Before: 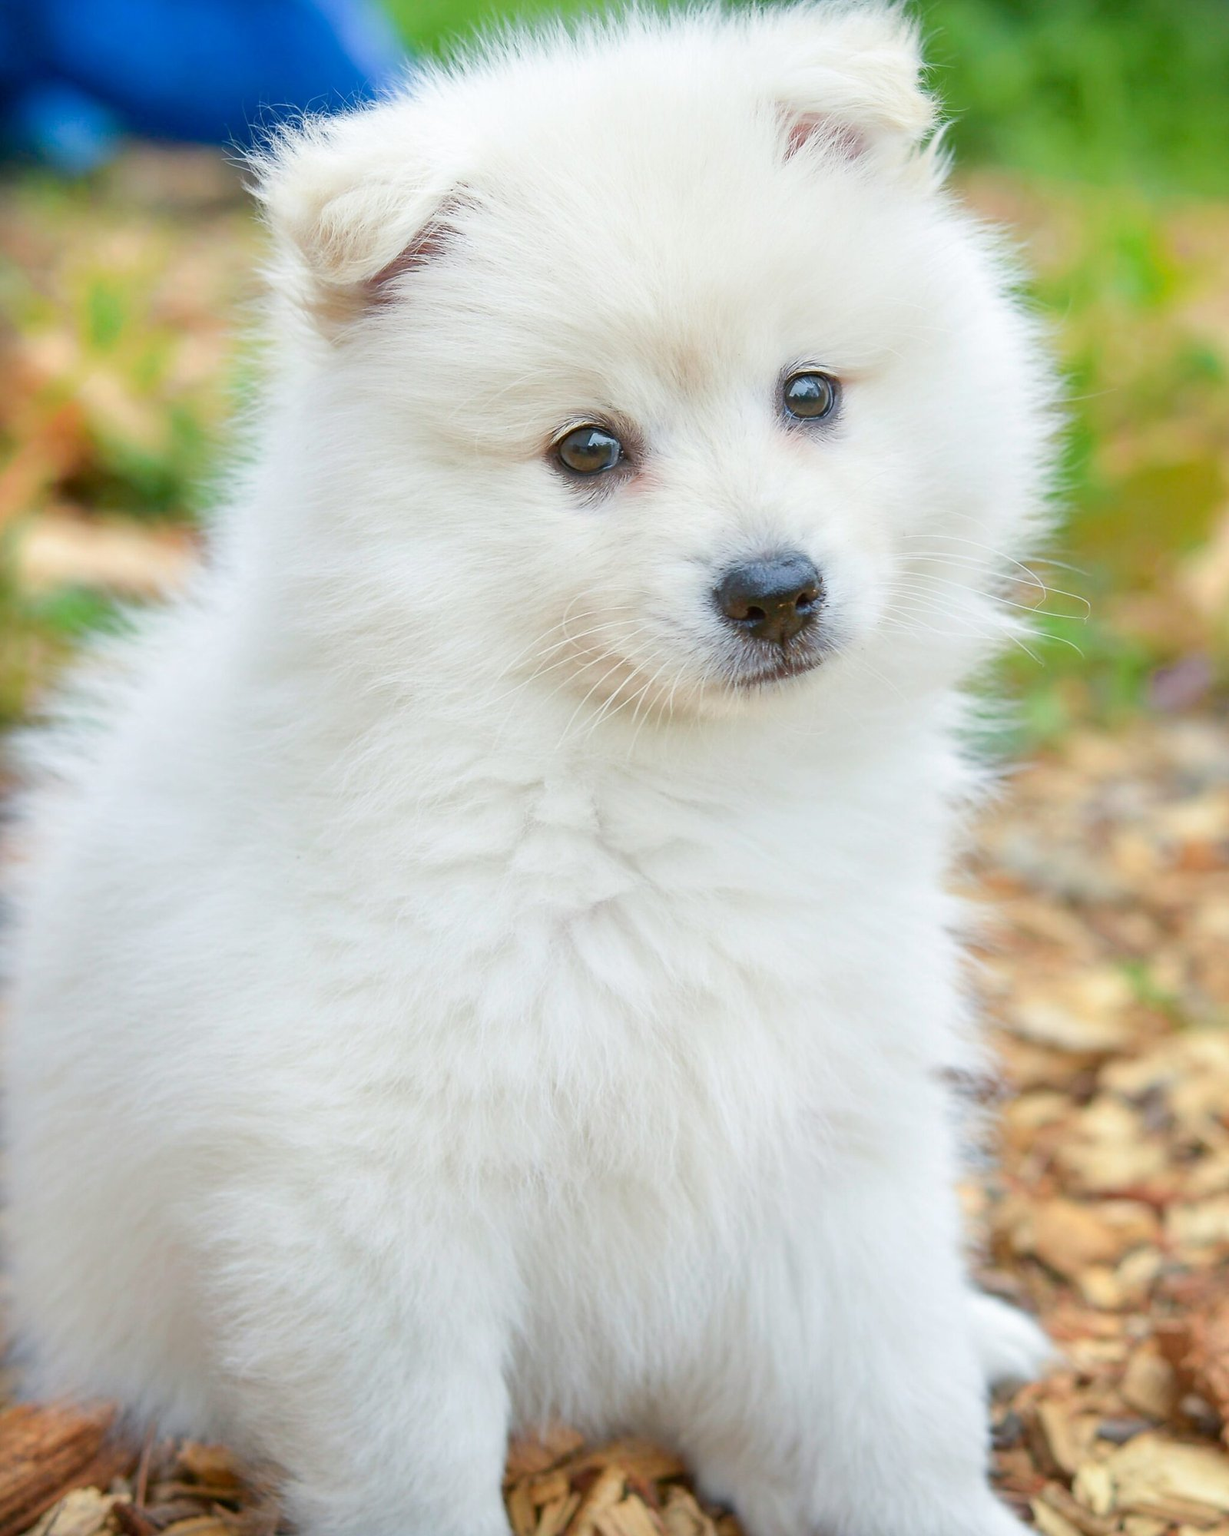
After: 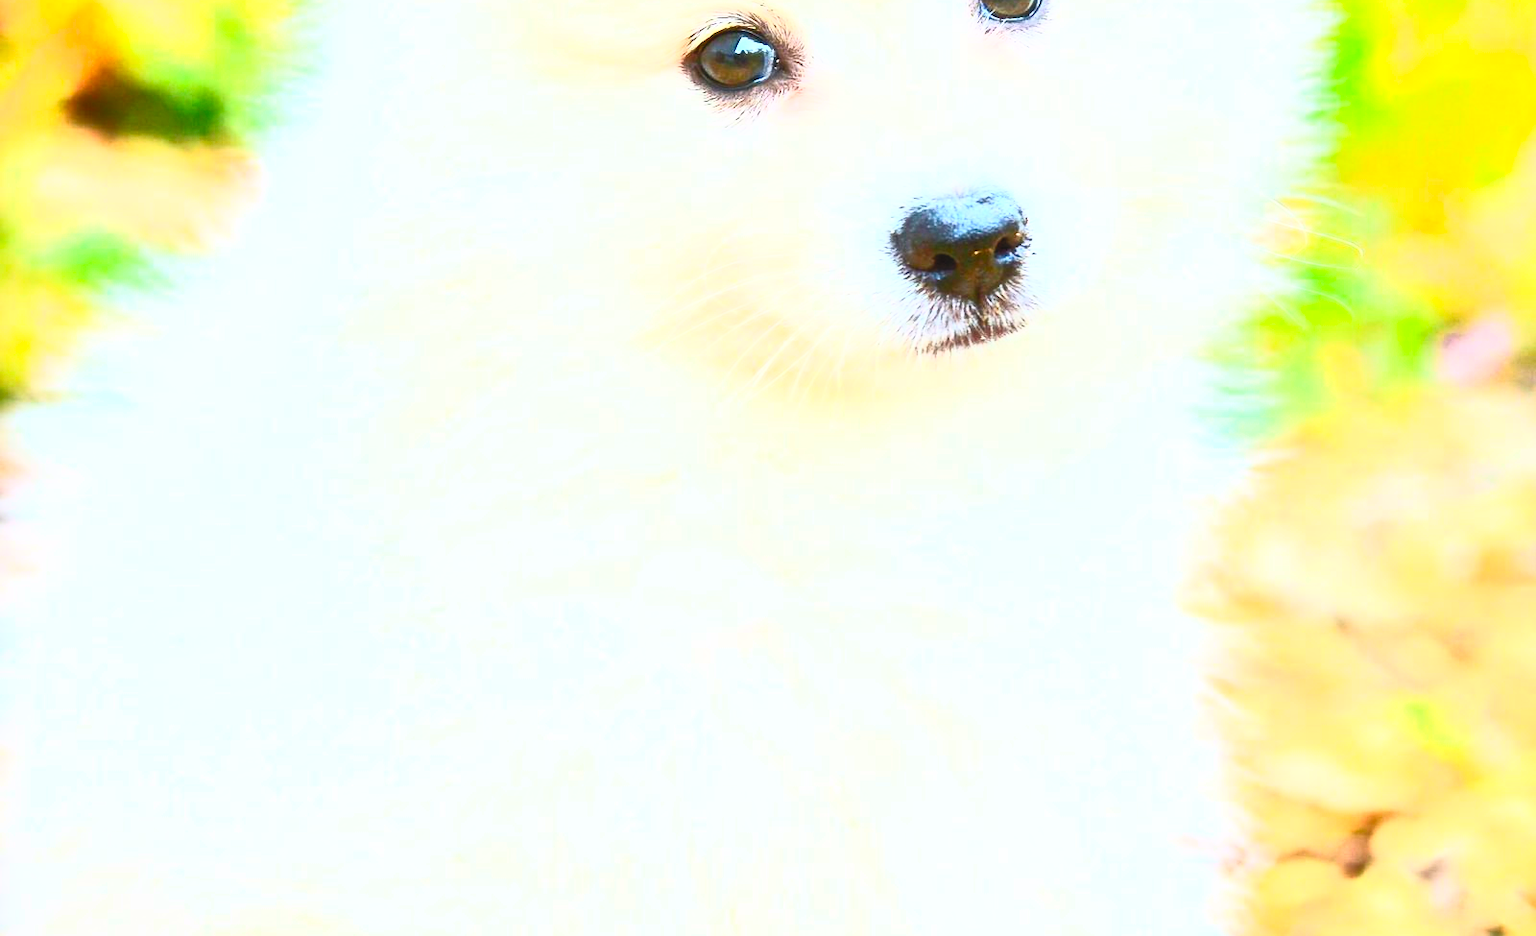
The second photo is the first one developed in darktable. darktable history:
exposure: exposure 0.203 EV, compensate highlight preservation false
contrast brightness saturation: contrast 0.992, brightness 0.988, saturation 0.984
crop and rotate: top 26.285%, bottom 24.959%
filmic rgb: black relative exposure -9.39 EV, white relative exposure 3.04 EV, hardness 6.07
